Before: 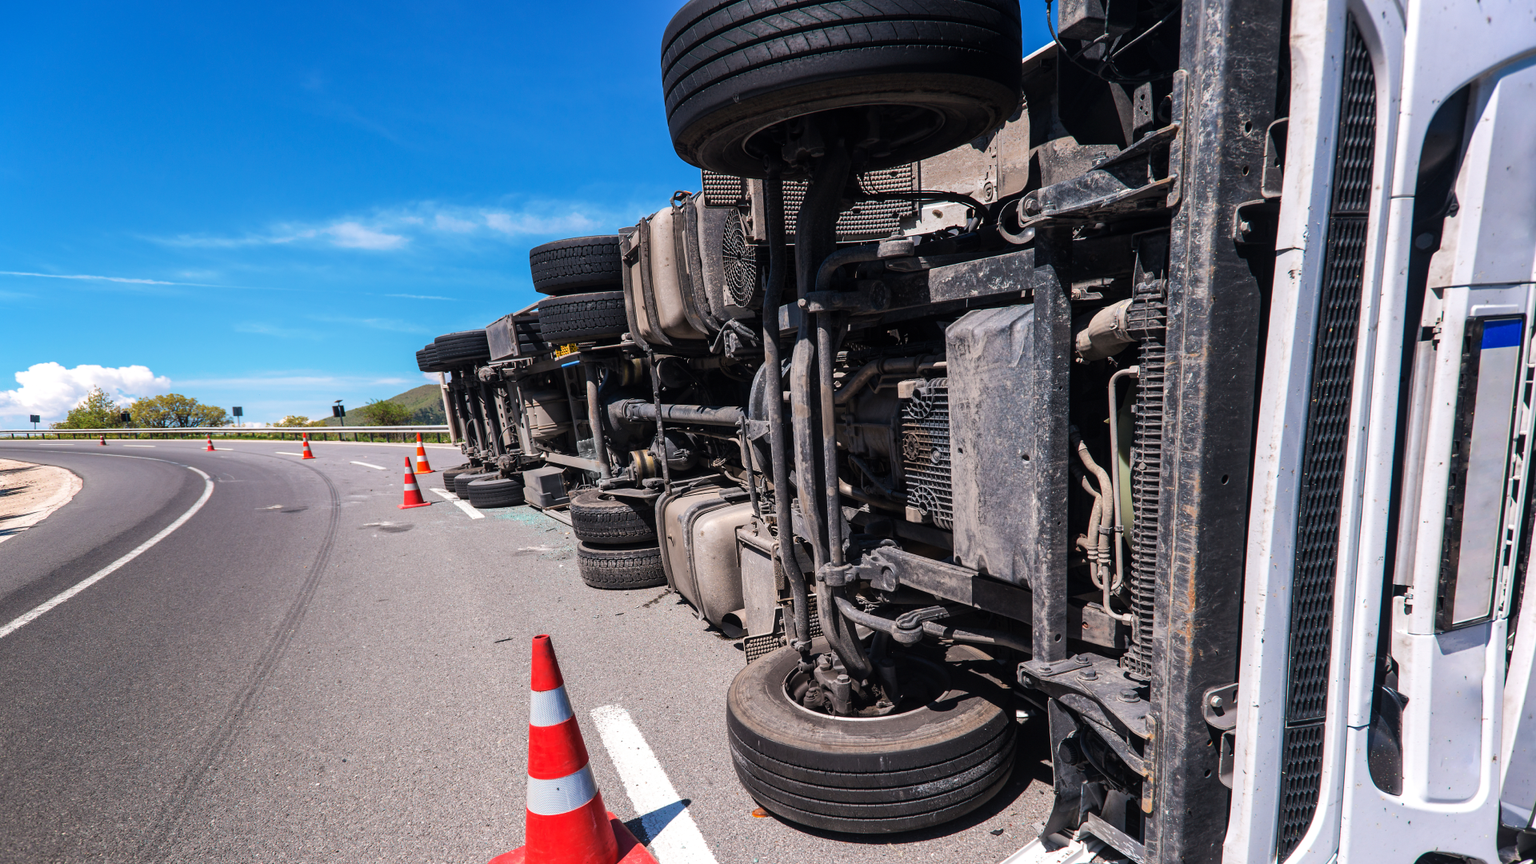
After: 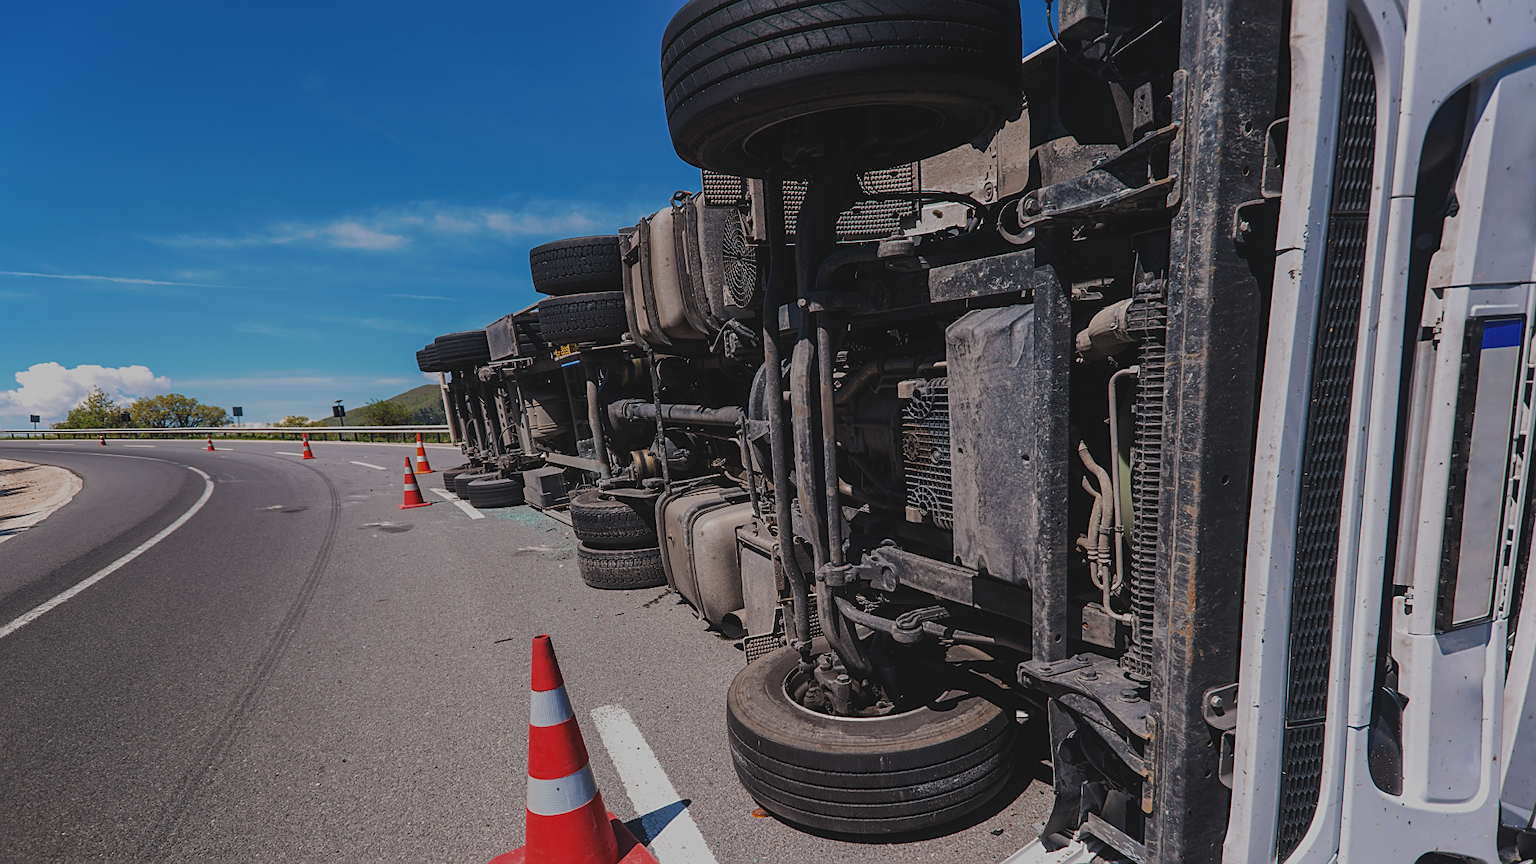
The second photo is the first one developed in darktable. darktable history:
sharpen: on, module defaults
exposure: black level correction -0.016, exposure -1.053 EV, compensate highlight preservation false
